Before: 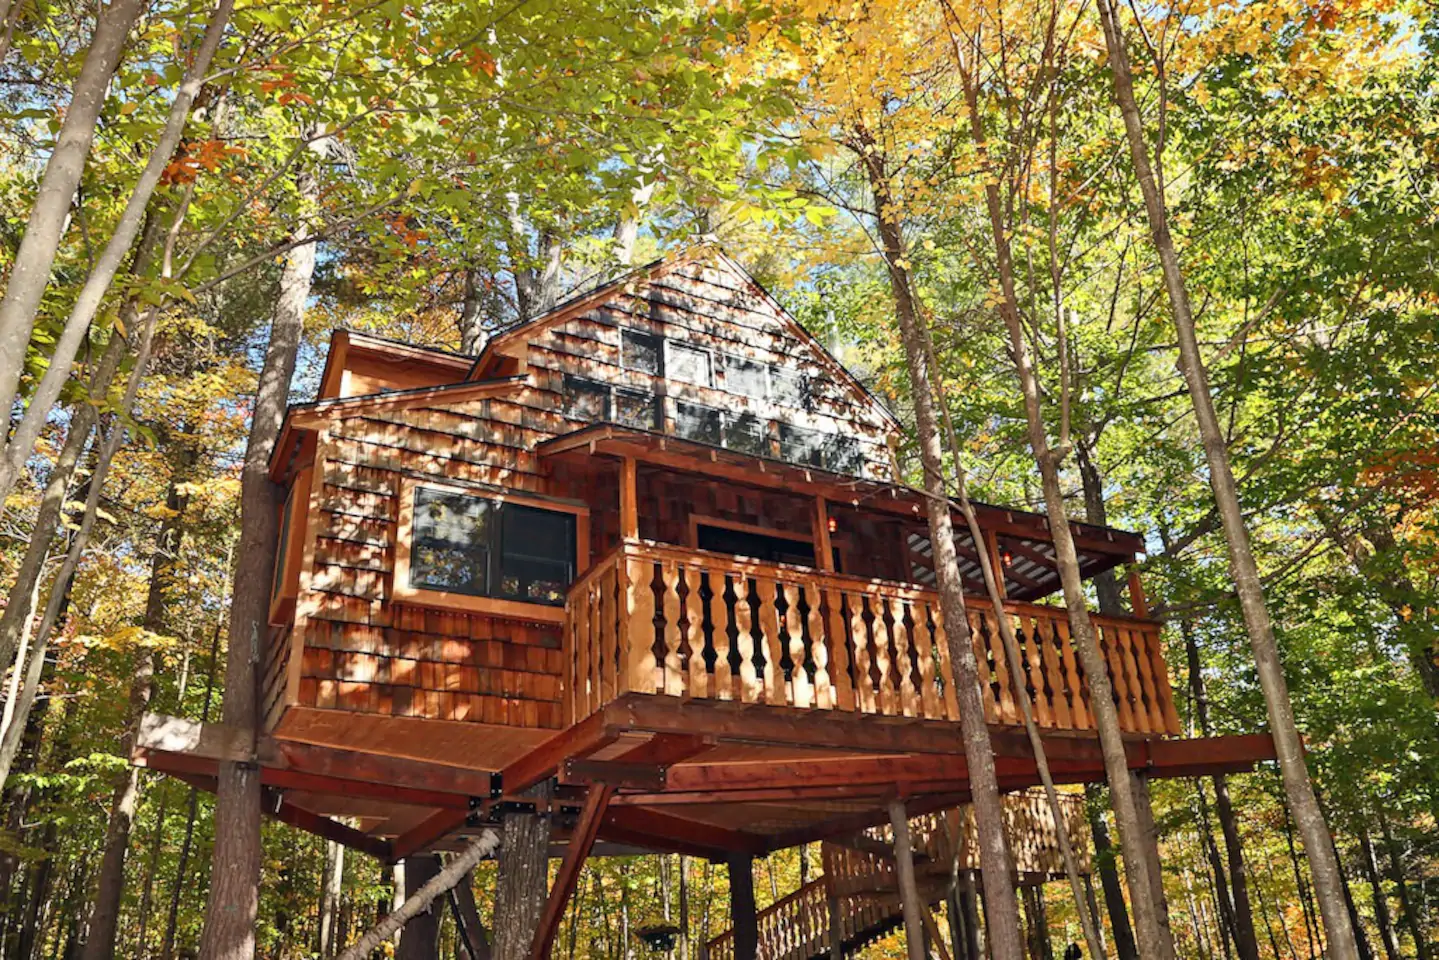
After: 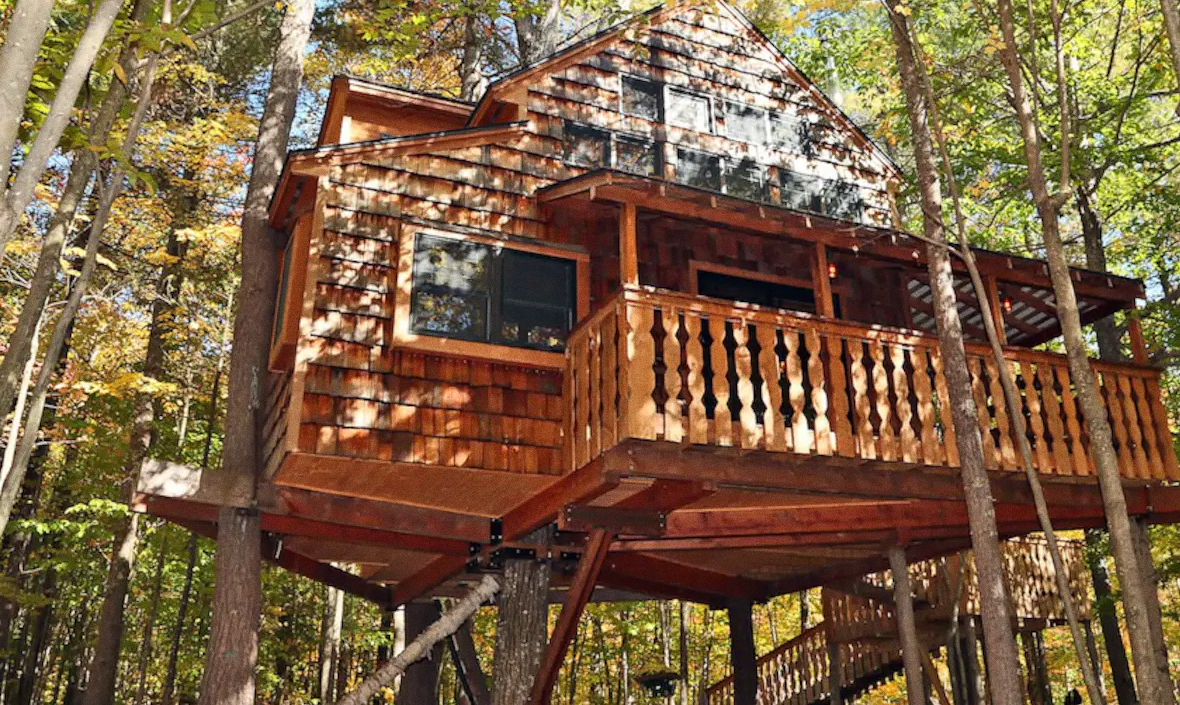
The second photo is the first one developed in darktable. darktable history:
grain: on, module defaults
crop: top 26.531%, right 17.959%
